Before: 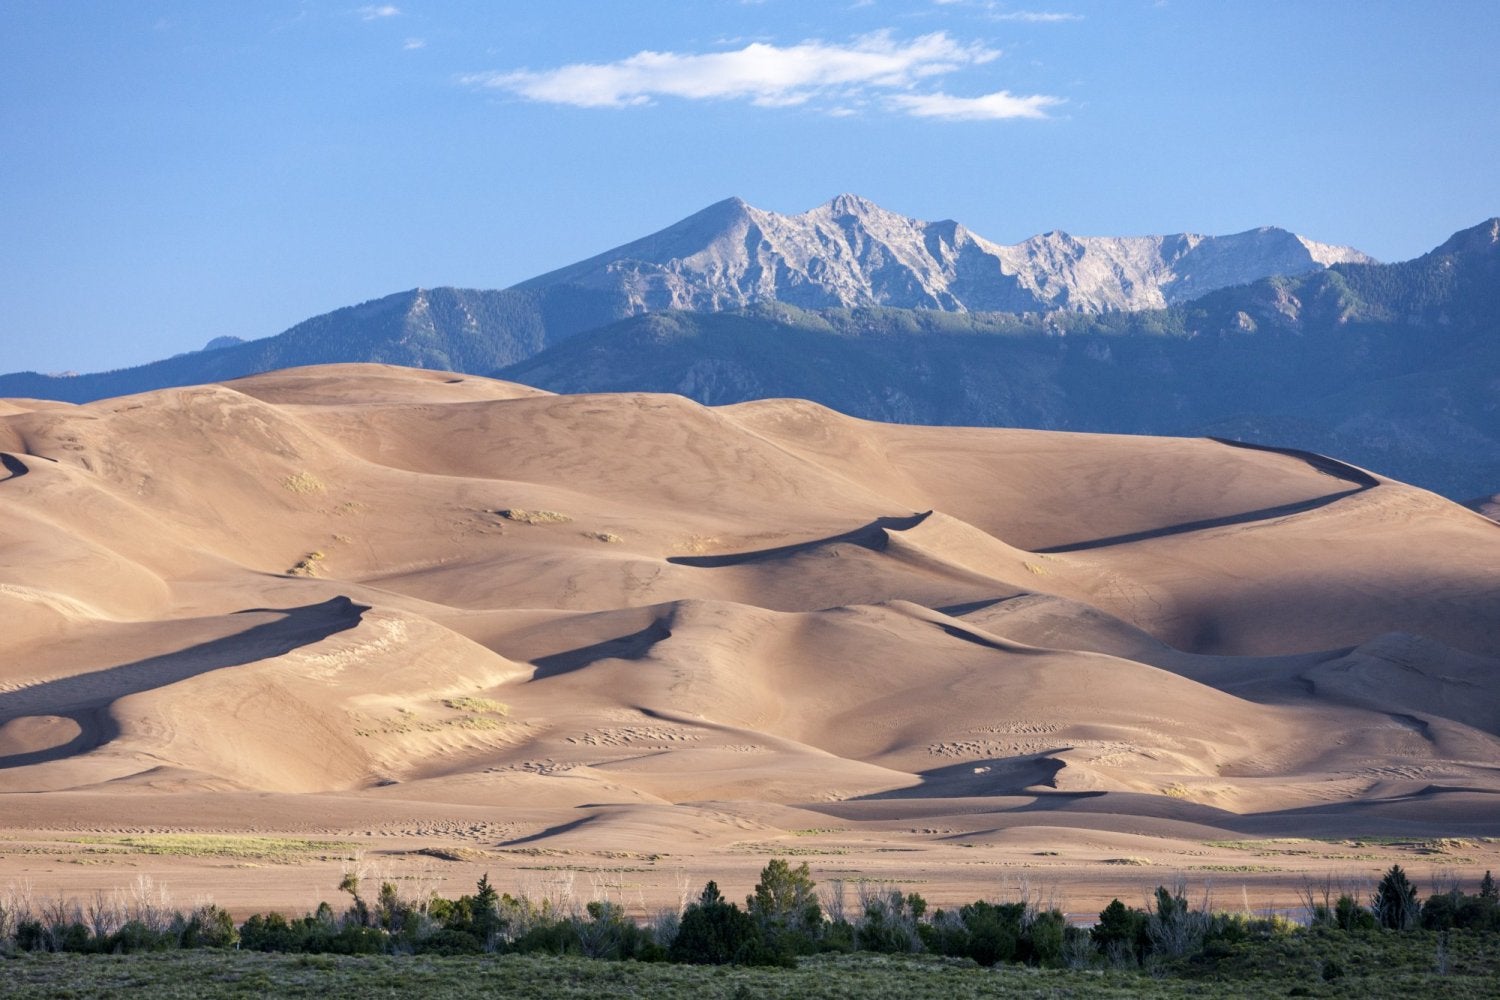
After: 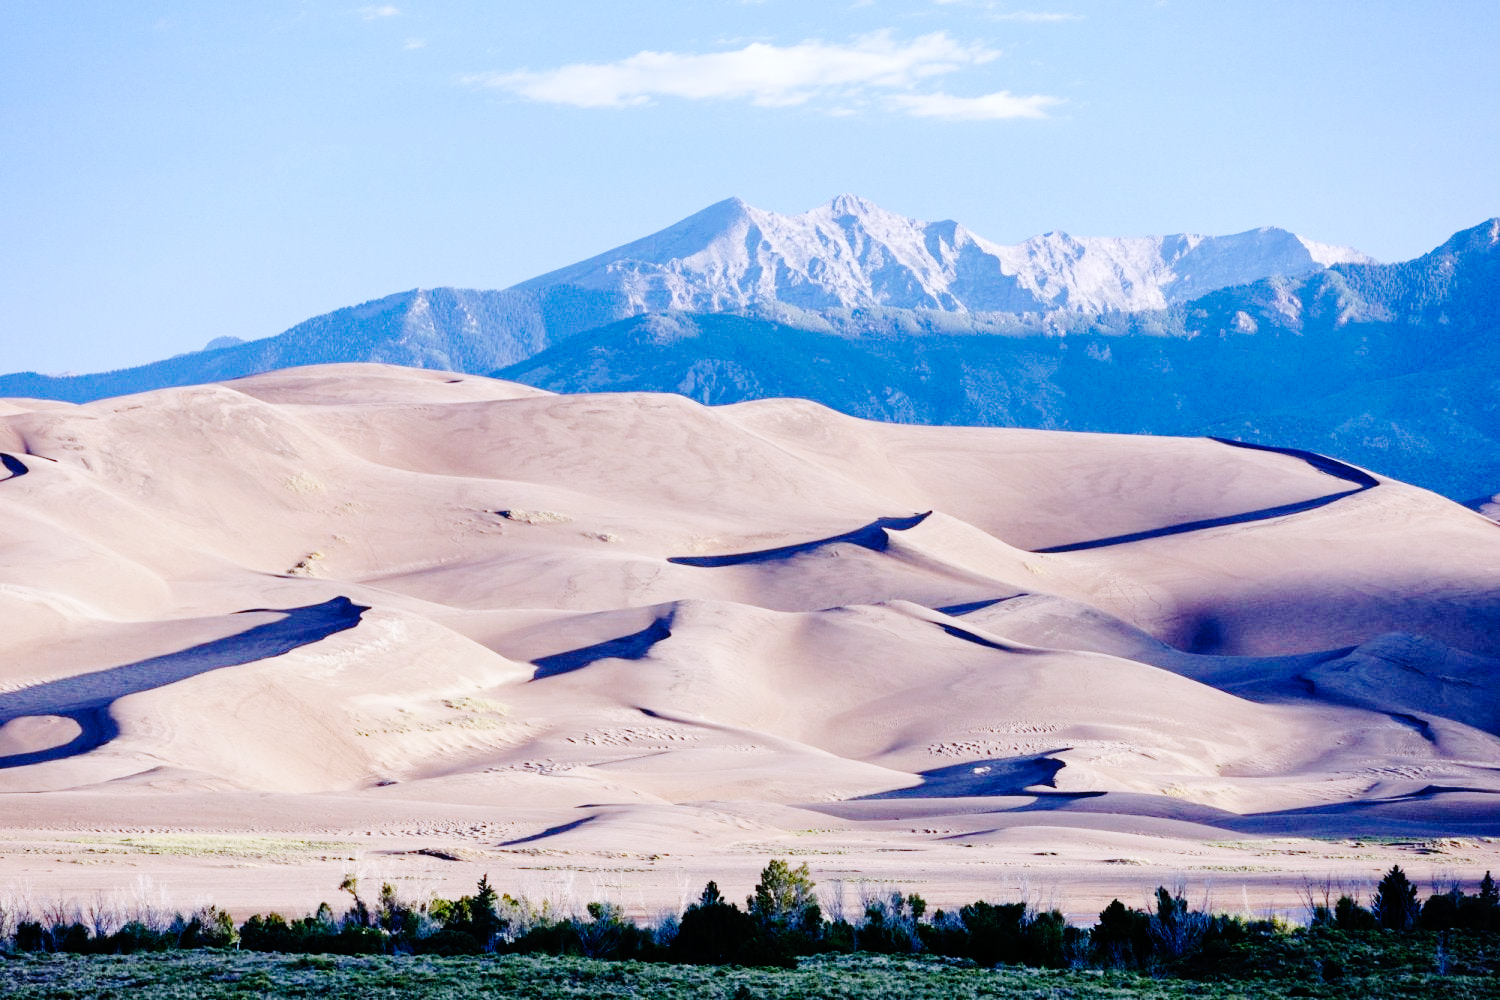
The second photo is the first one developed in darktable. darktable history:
base curve: curves: ch0 [(0, 0) (0.036, 0.01) (0.123, 0.254) (0.258, 0.504) (0.507, 0.748) (1, 1)], preserve colors none
color calibration: illuminant custom, x 0.373, y 0.388, temperature 4269.97 K
